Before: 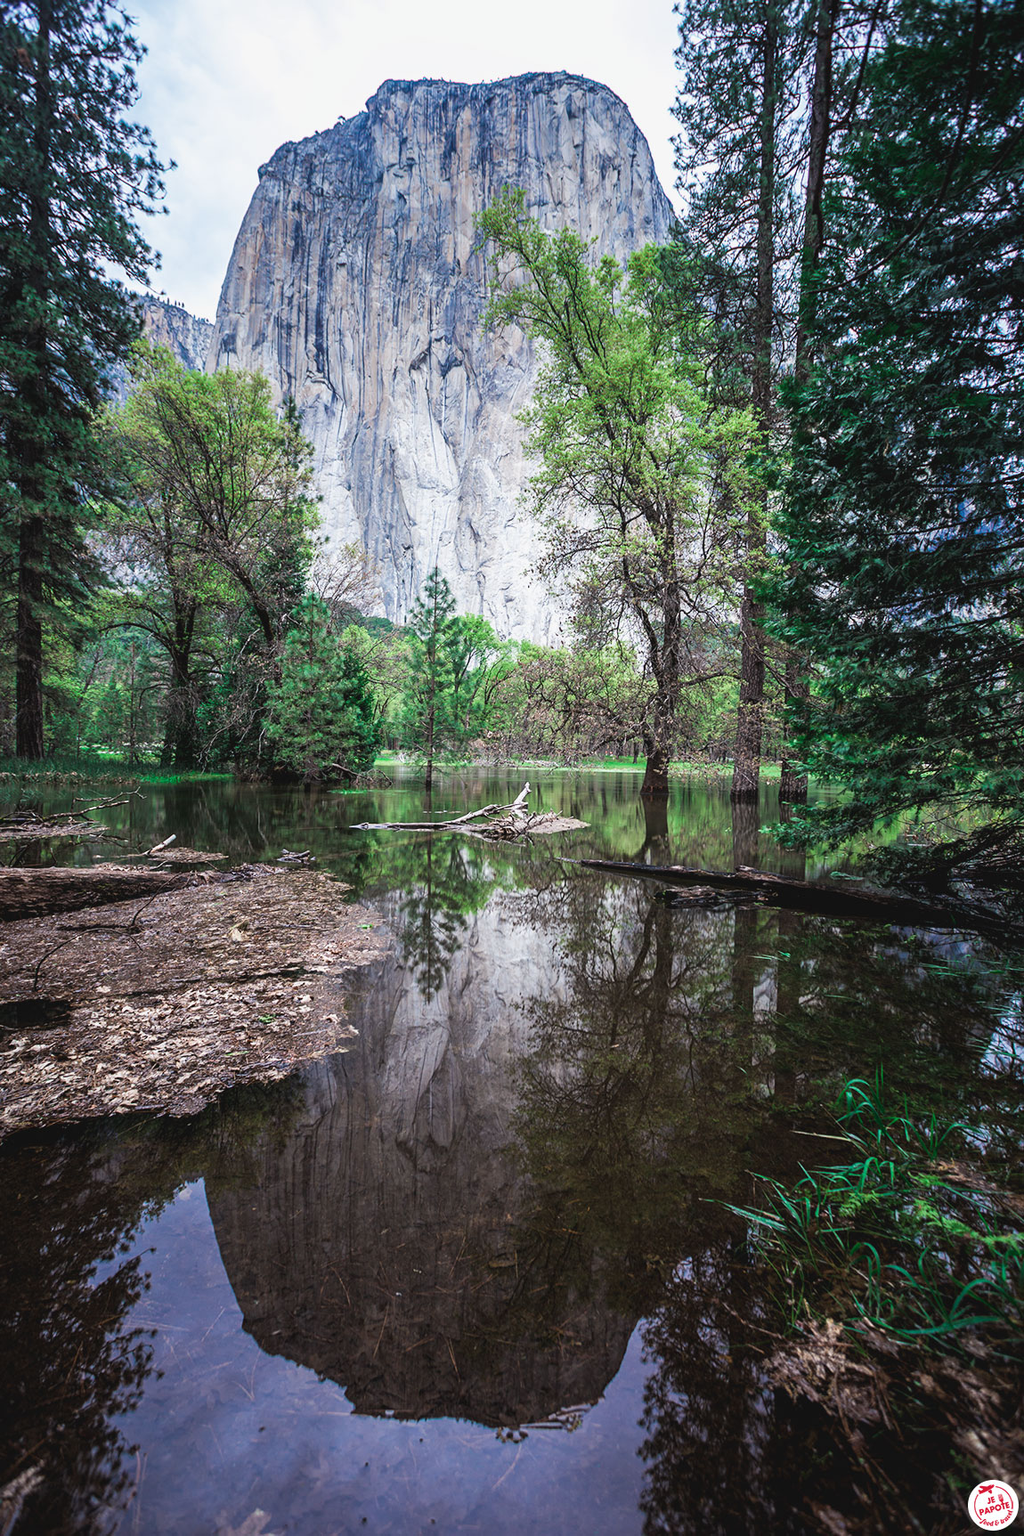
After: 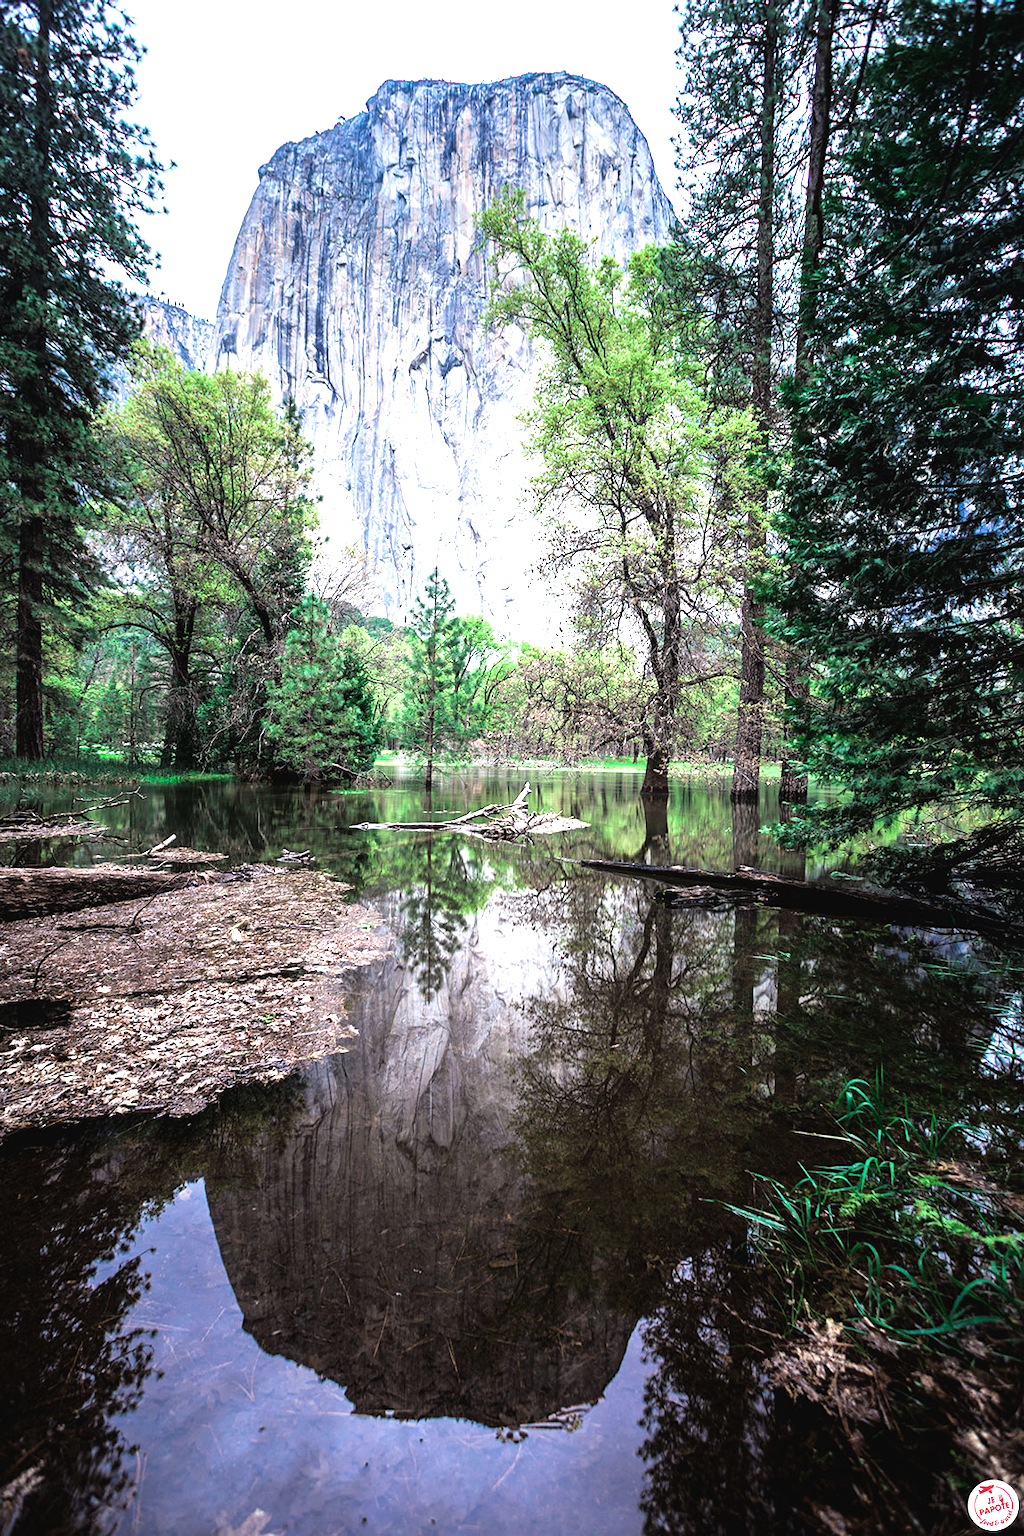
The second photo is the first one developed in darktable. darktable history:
tone equalizer: -8 EV -1.08 EV, -7 EV -0.981 EV, -6 EV -0.862 EV, -5 EV -0.586 EV, -3 EV 0.603 EV, -2 EV 0.884 EV, -1 EV 0.986 EV, +0 EV 1.06 EV
